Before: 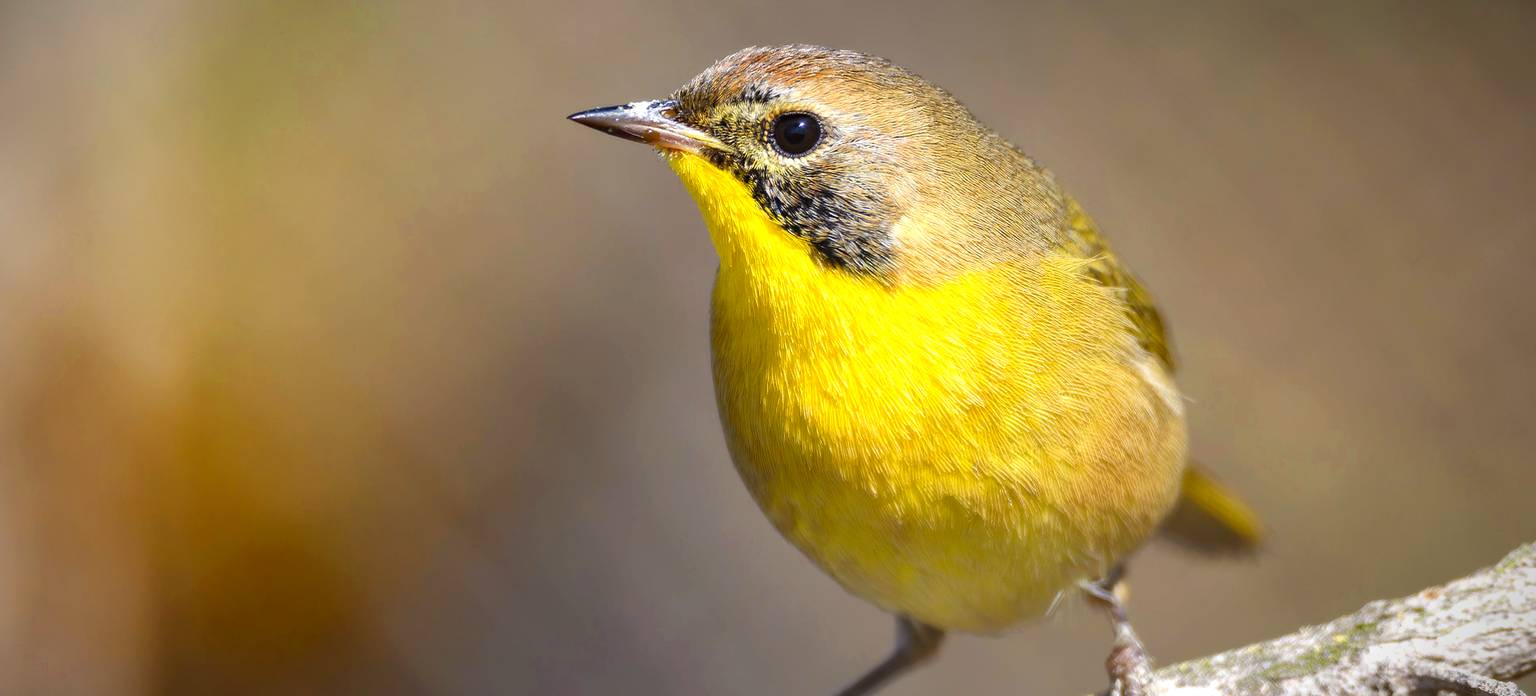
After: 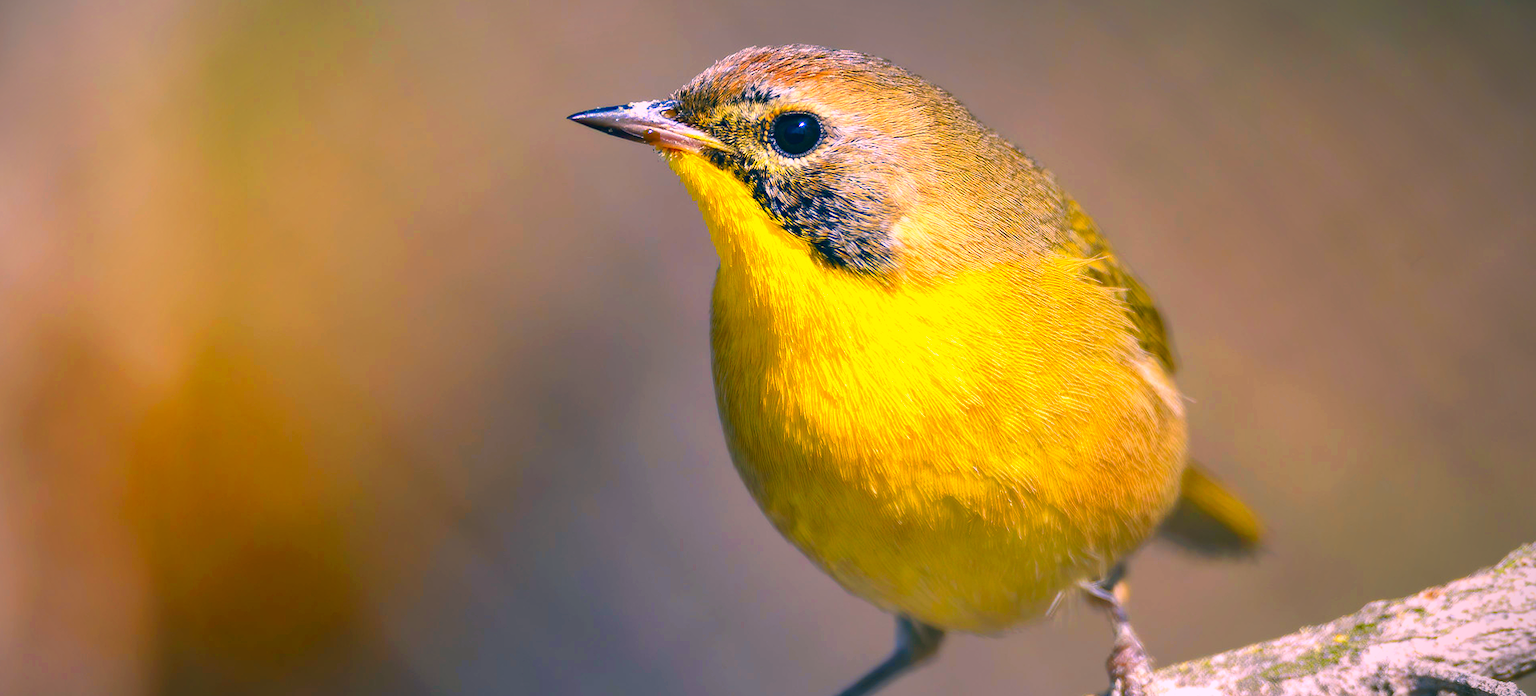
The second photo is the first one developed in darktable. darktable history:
exposure: compensate highlight preservation false
color correction: highlights a* 17.03, highlights b* 0.205, shadows a* -15.38, shadows b* -14.56, saturation 1.5
